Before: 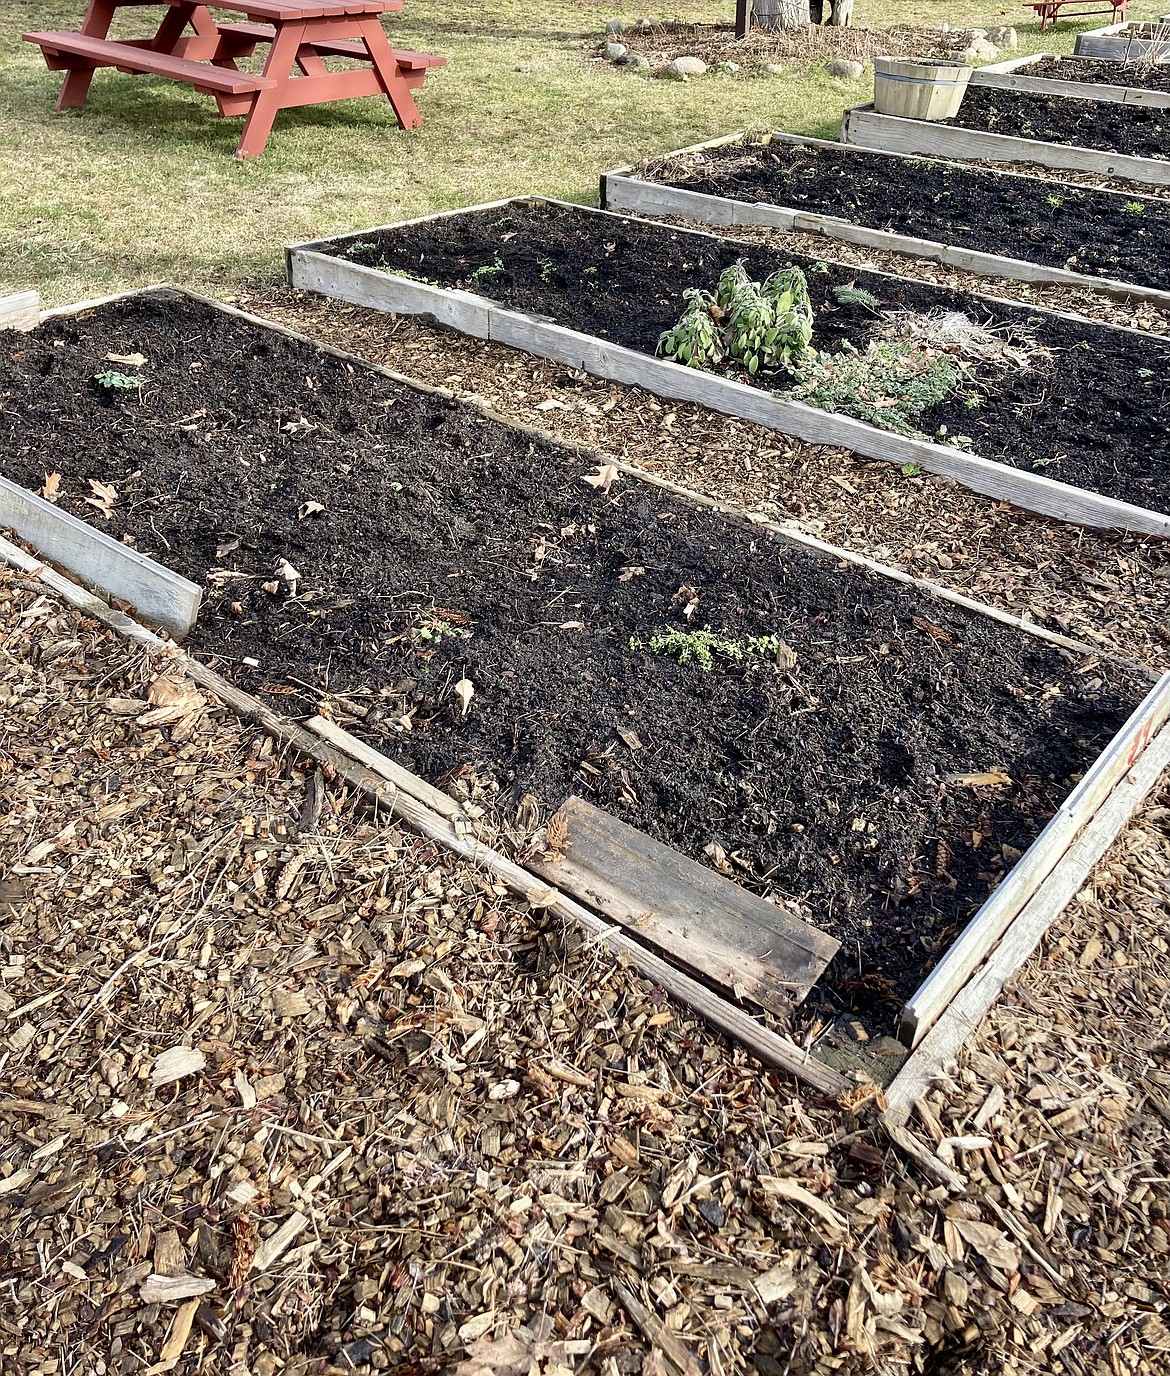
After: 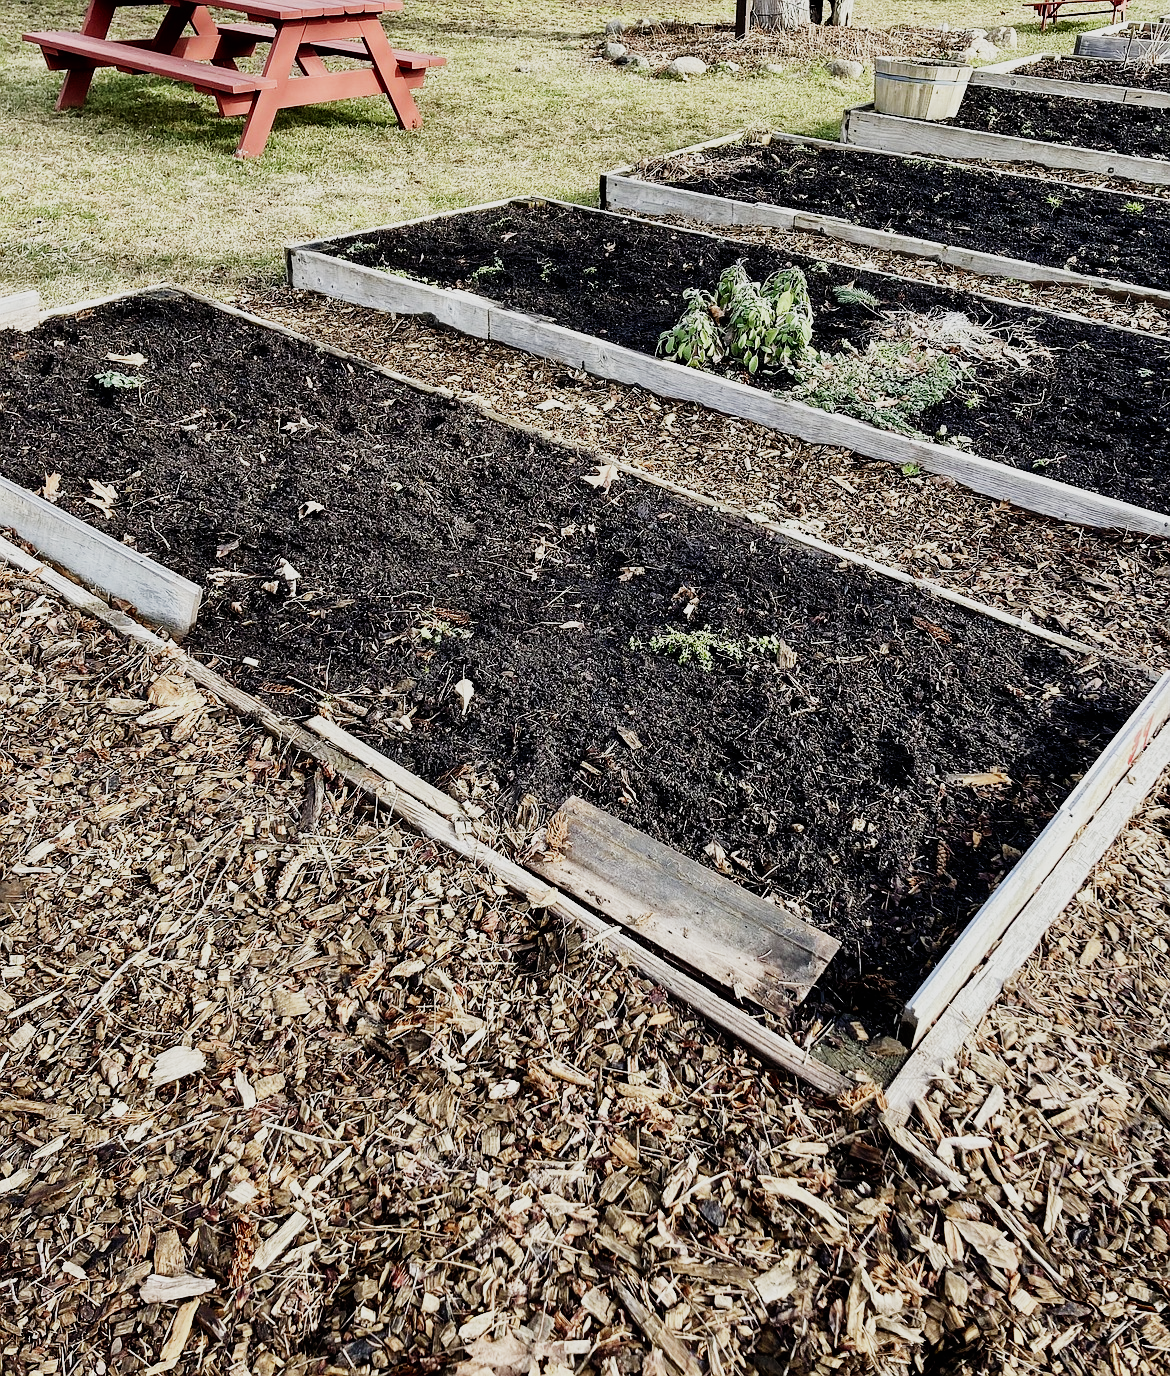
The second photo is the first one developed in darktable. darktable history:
tone equalizer: -8 EV 0.06 EV, smoothing diameter 25%, edges refinement/feathering 10, preserve details guided filter
sigmoid: contrast 1.8, skew -0.2, preserve hue 0%, red attenuation 0.1, red rotation 0.035, green attenuation 0.1, green rotation -0.017, blue attenuation 0.15, blue rotation -0.052, base primaries Rec2020
